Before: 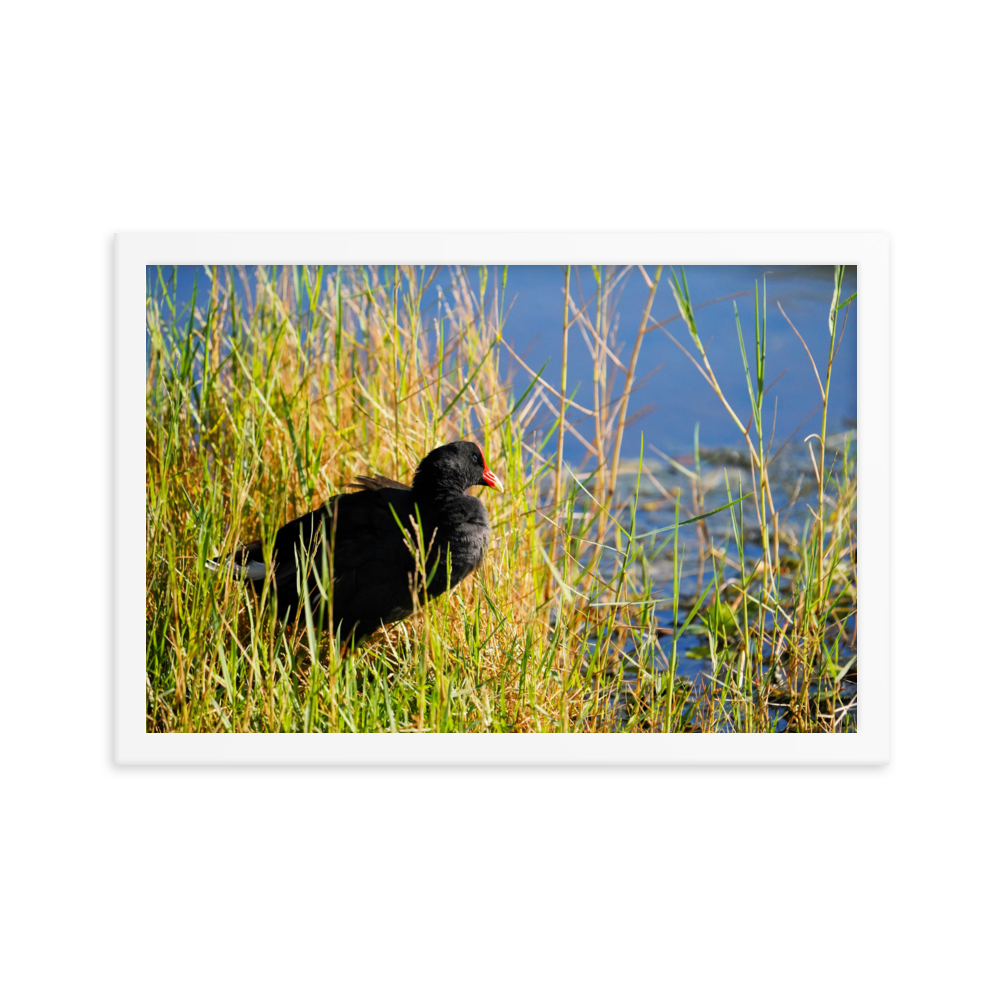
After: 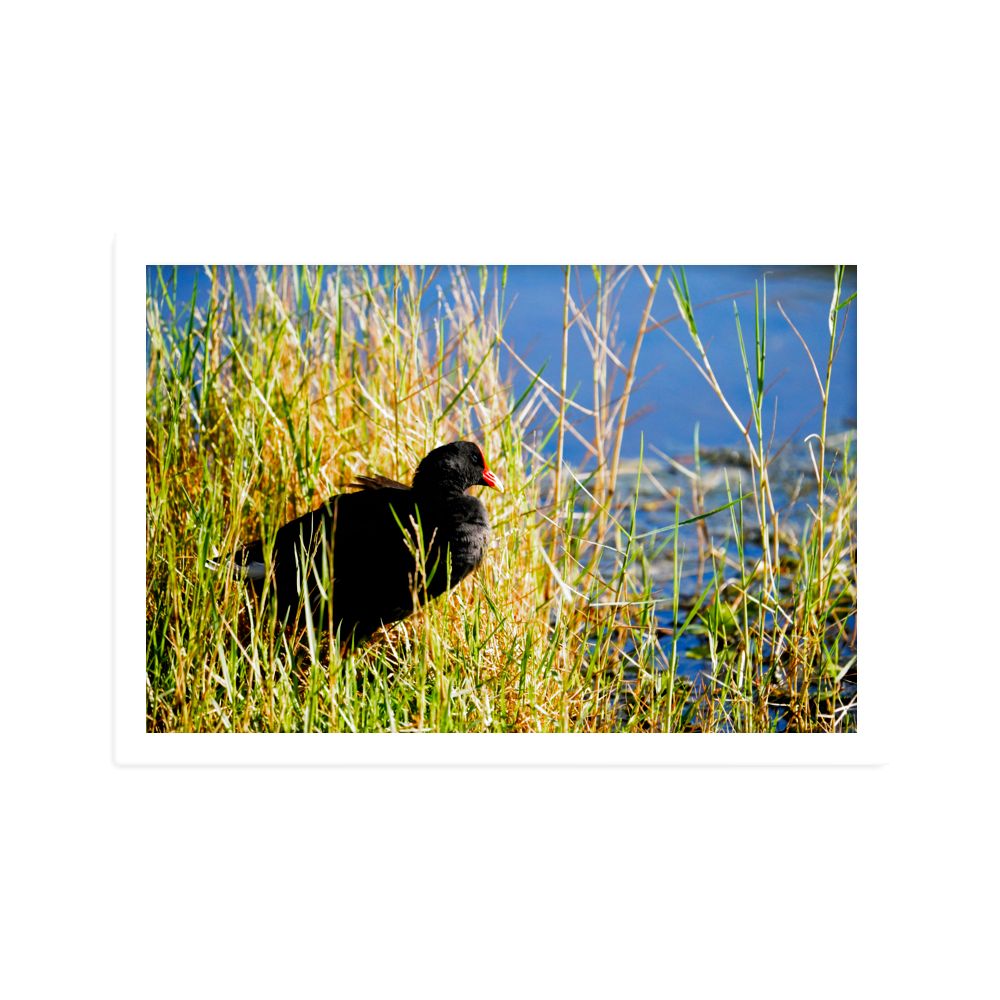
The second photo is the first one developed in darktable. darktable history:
filmic rgb: black relative exposure -8.2 EV, white relative exposure 2.2 EV, target white luminance 99.862%, hardness 7.06, latitude 74.31%, contrast 1.314, highlights saturation mix -2.42%, shadows ↔ highlights balance 30.62%, add noise in highlights 0.002, preserve chrominance no, color science v3 (2019), use custom middle-gray values true, contrast in highlights soft
